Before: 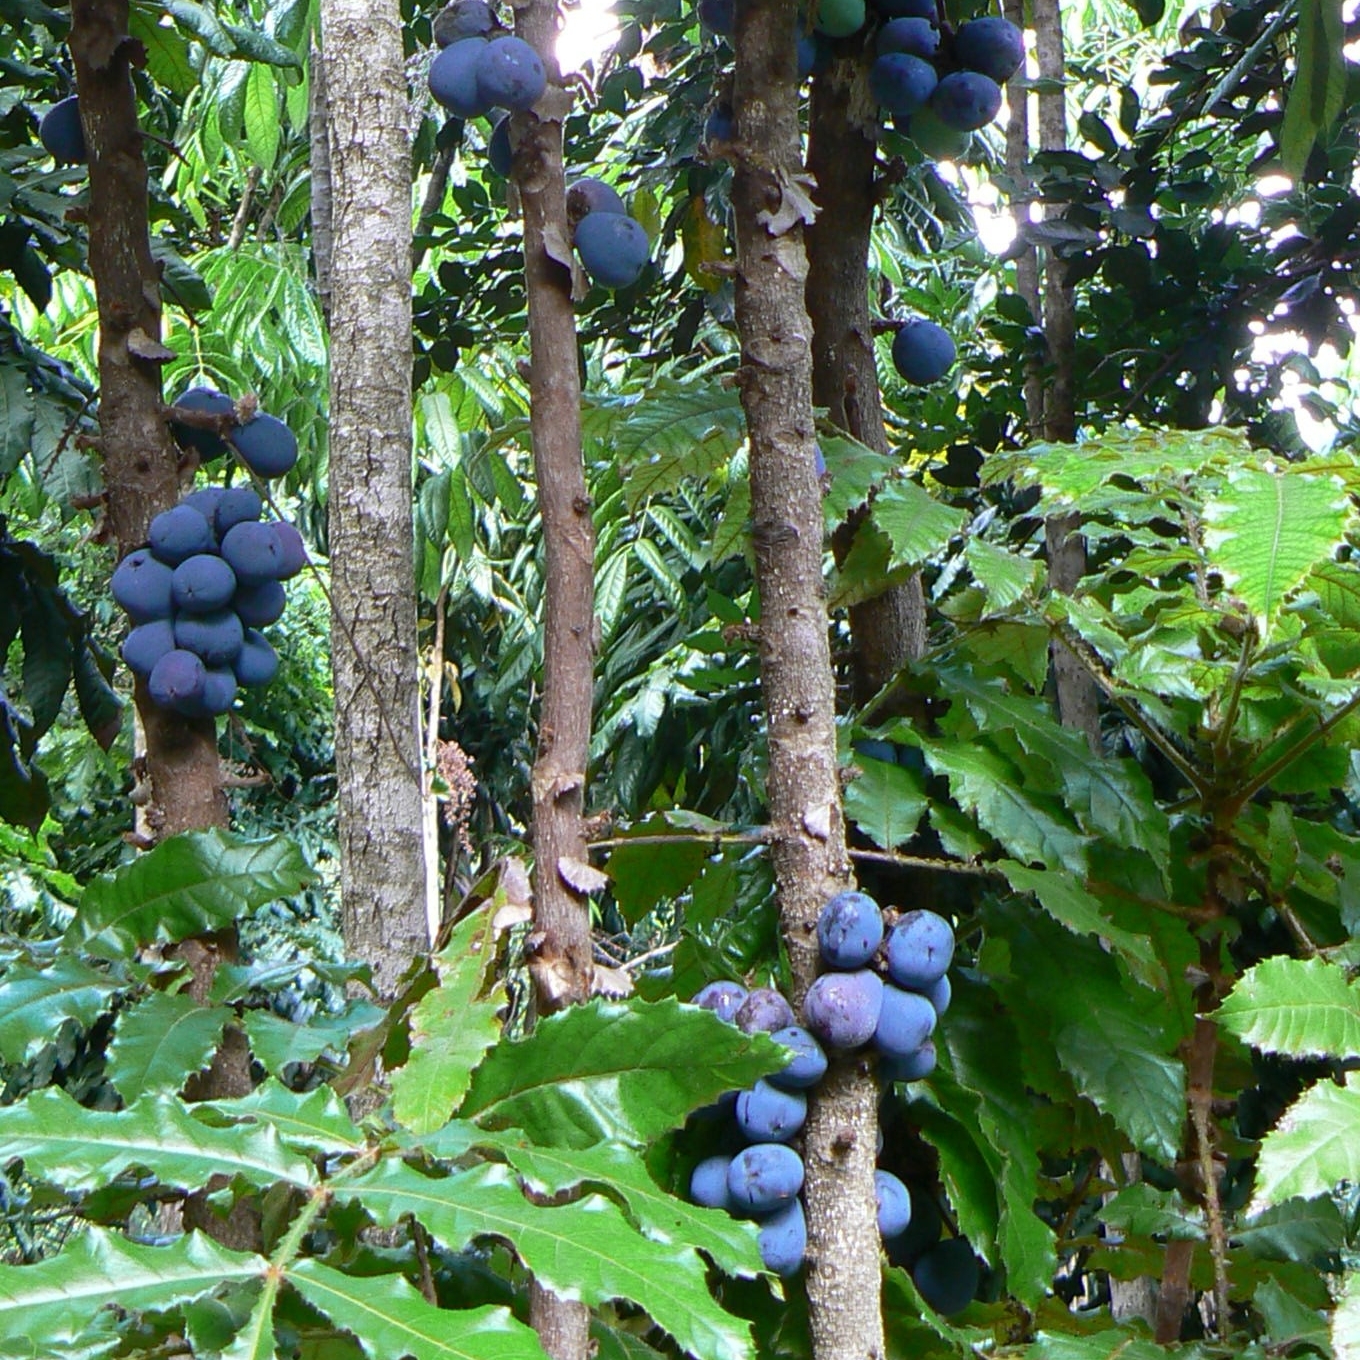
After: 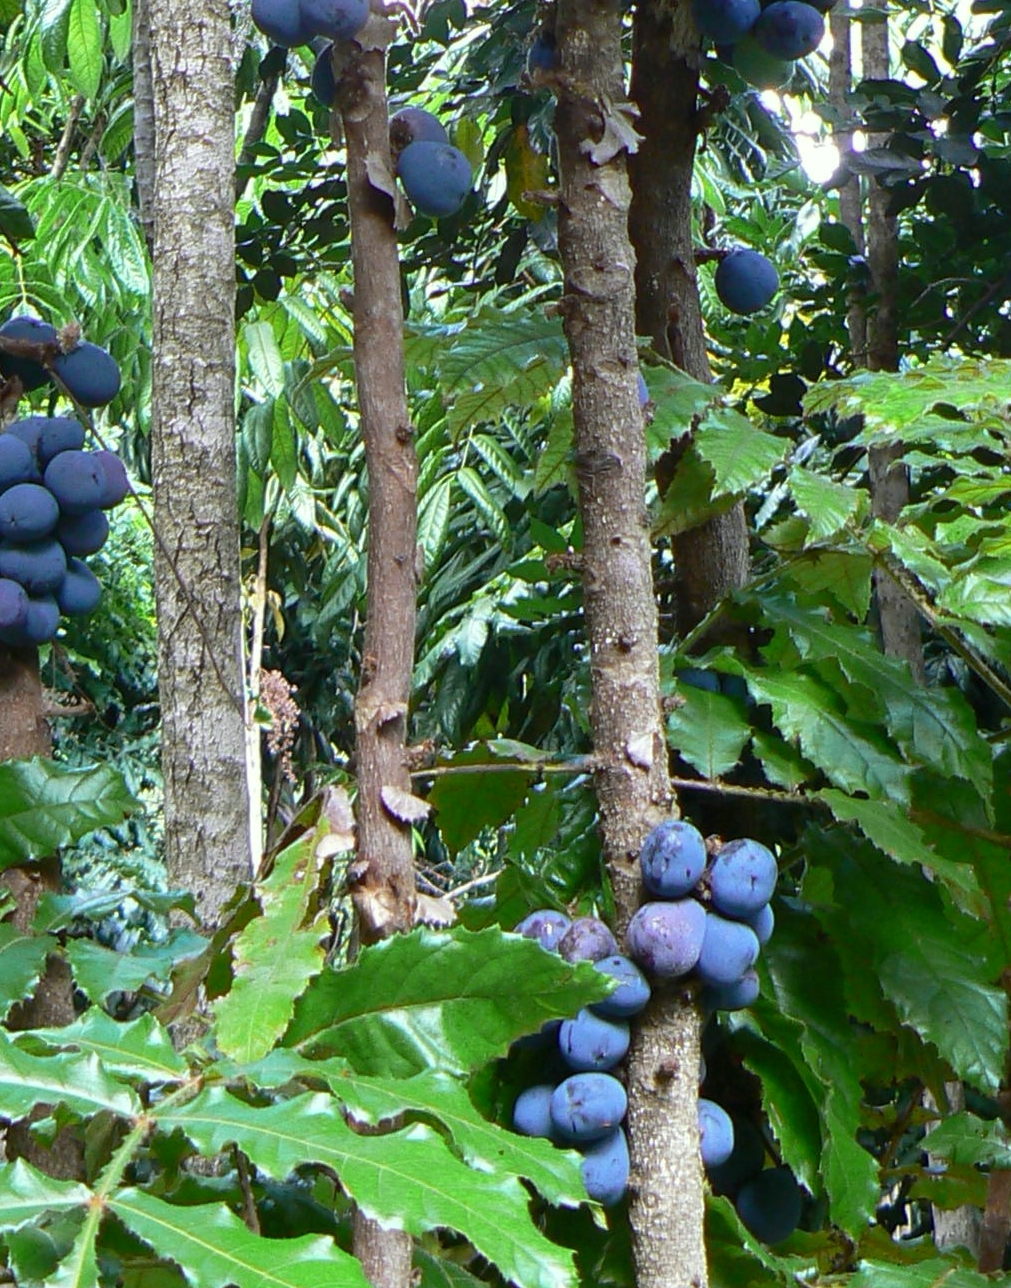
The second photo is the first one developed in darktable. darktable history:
crop and rotate: left 13.065%, top 5.279%, right 12.578%
color correction: highlights a* -2.57, highlights b* 2.29
